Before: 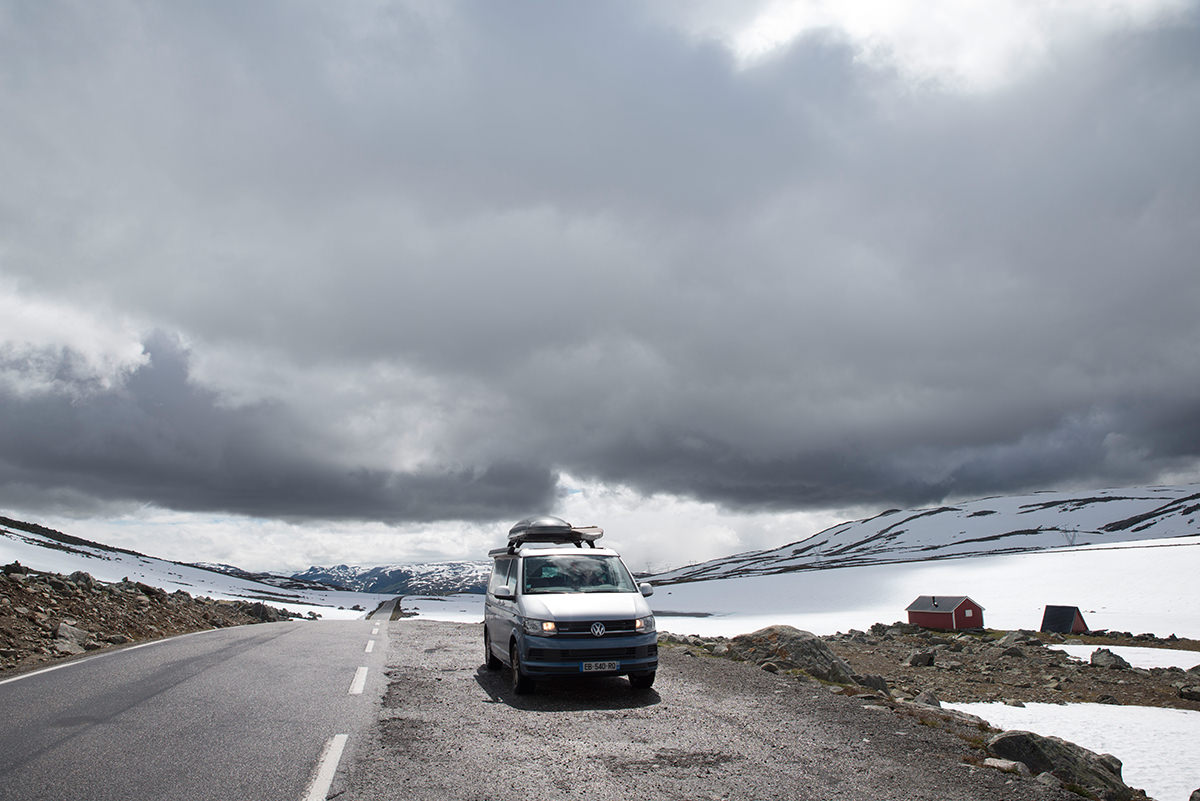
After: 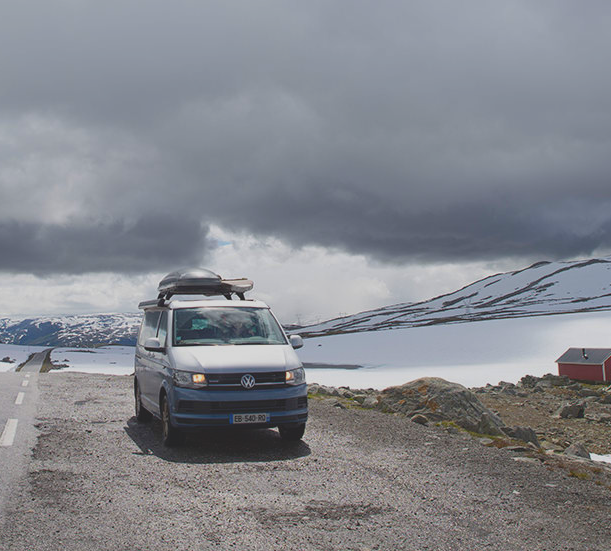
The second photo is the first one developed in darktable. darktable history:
crop and rotate: left 29.237%, top 31.152%, right 19.807%
contrast brightness saturation: contrast -0.28
color balance: output saturation 110%
